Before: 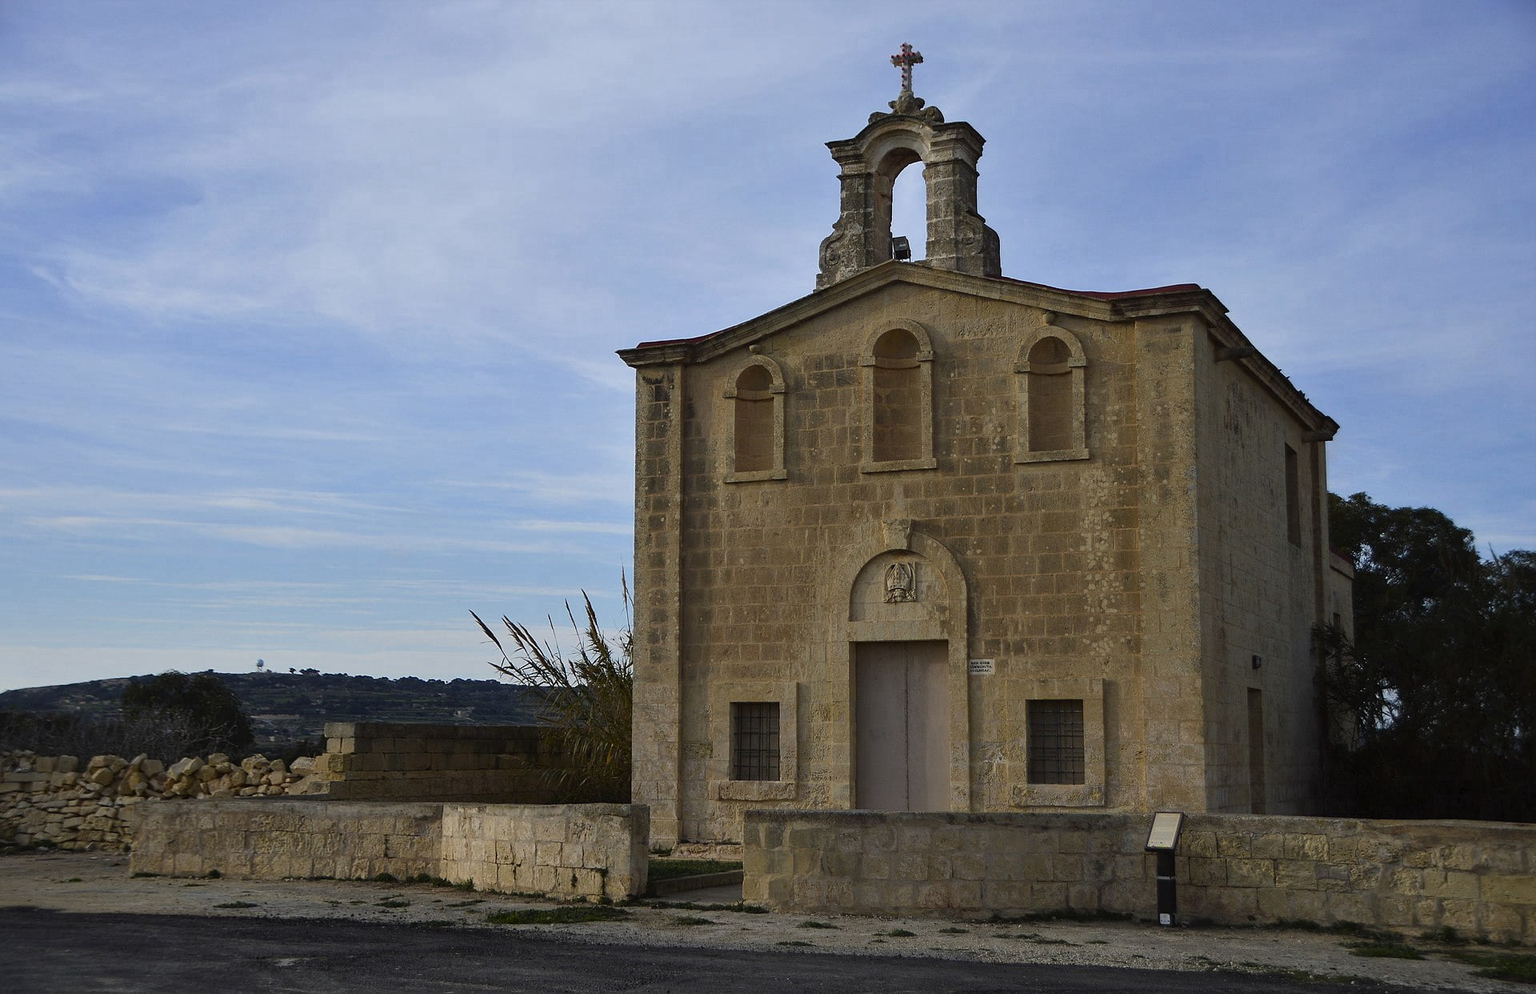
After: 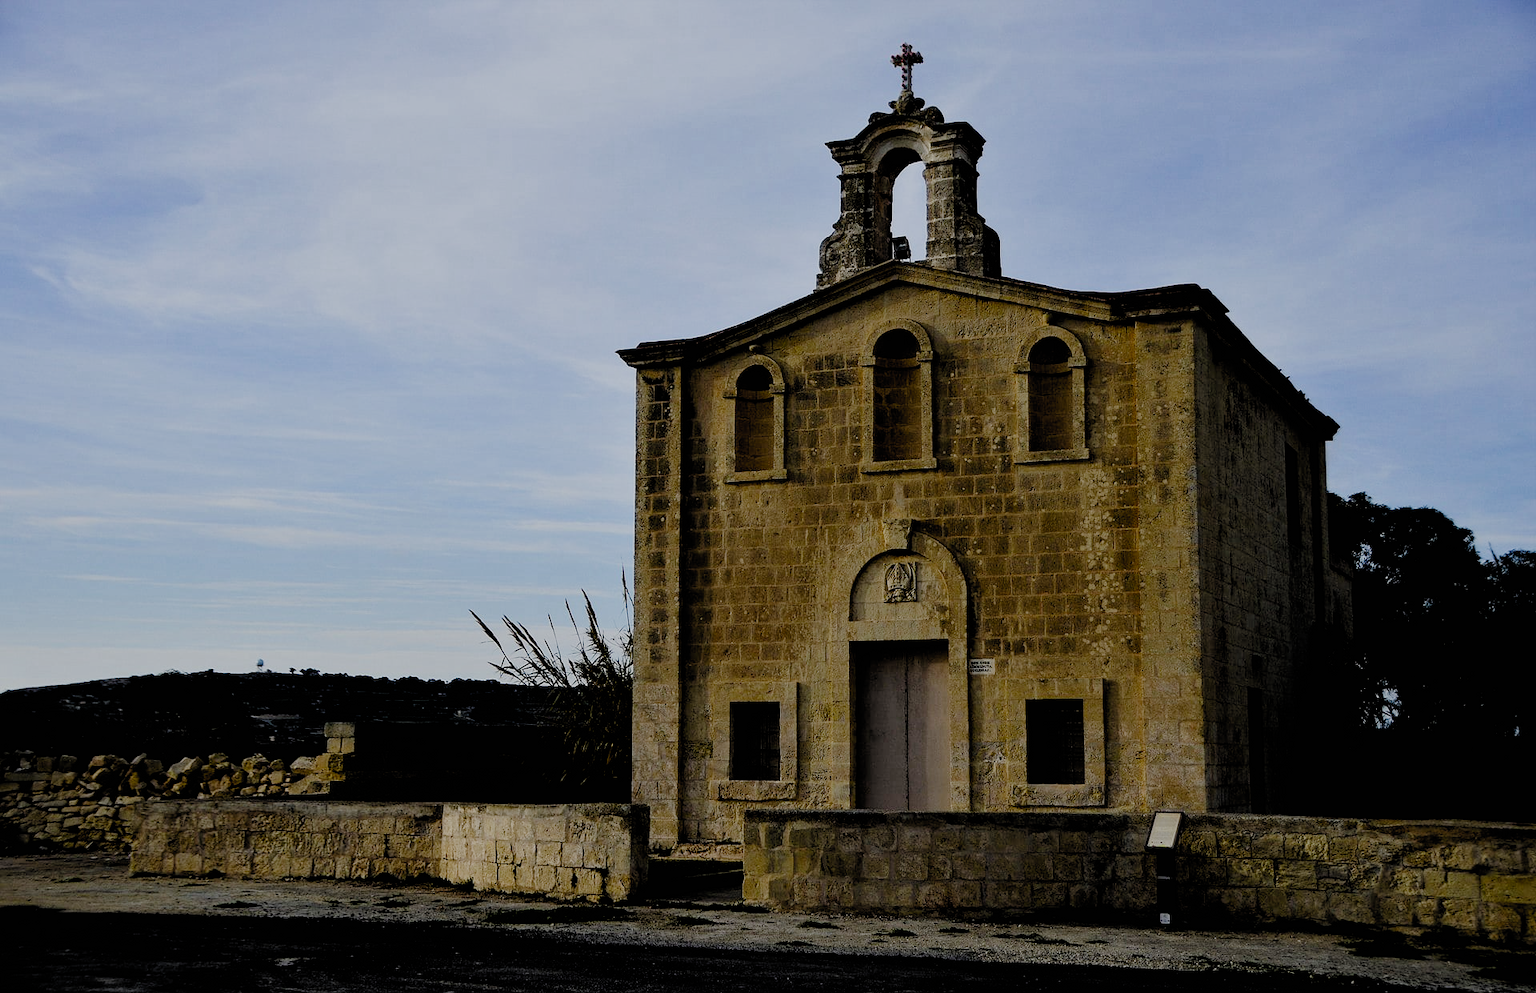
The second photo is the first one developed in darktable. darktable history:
filmic rgb: black relative exposure -2.85 EV, white relative exposure 4.56 EV, hardness 1.77, contrast 1.25, preserve chrominance no, color science v5 (2021)
